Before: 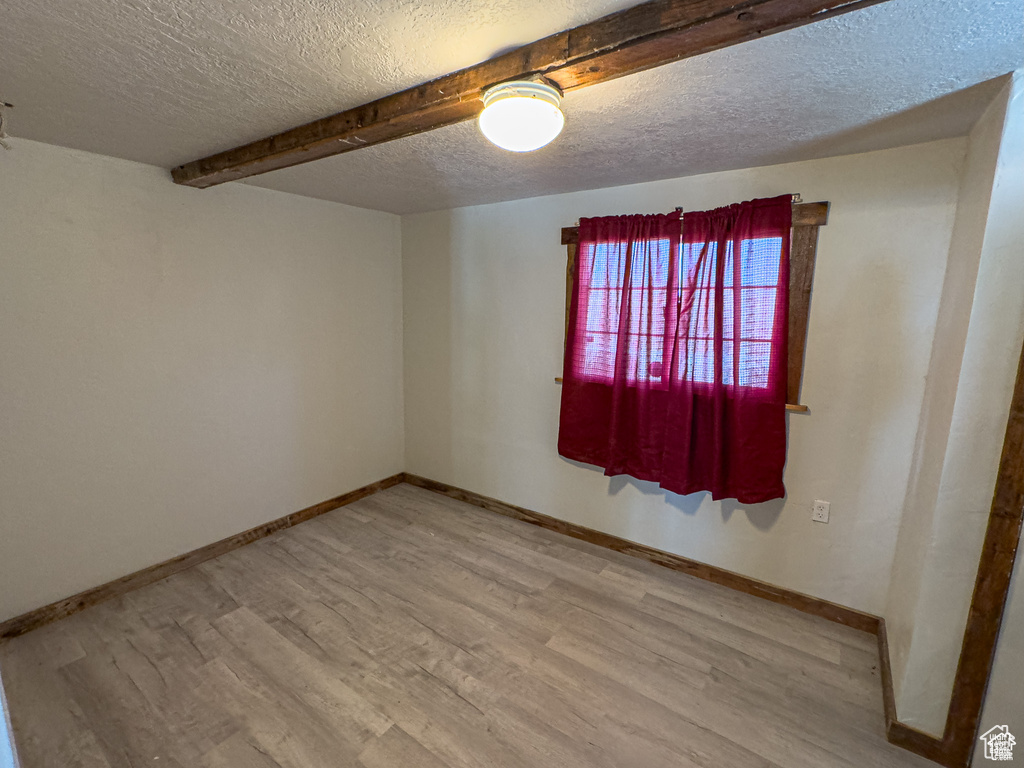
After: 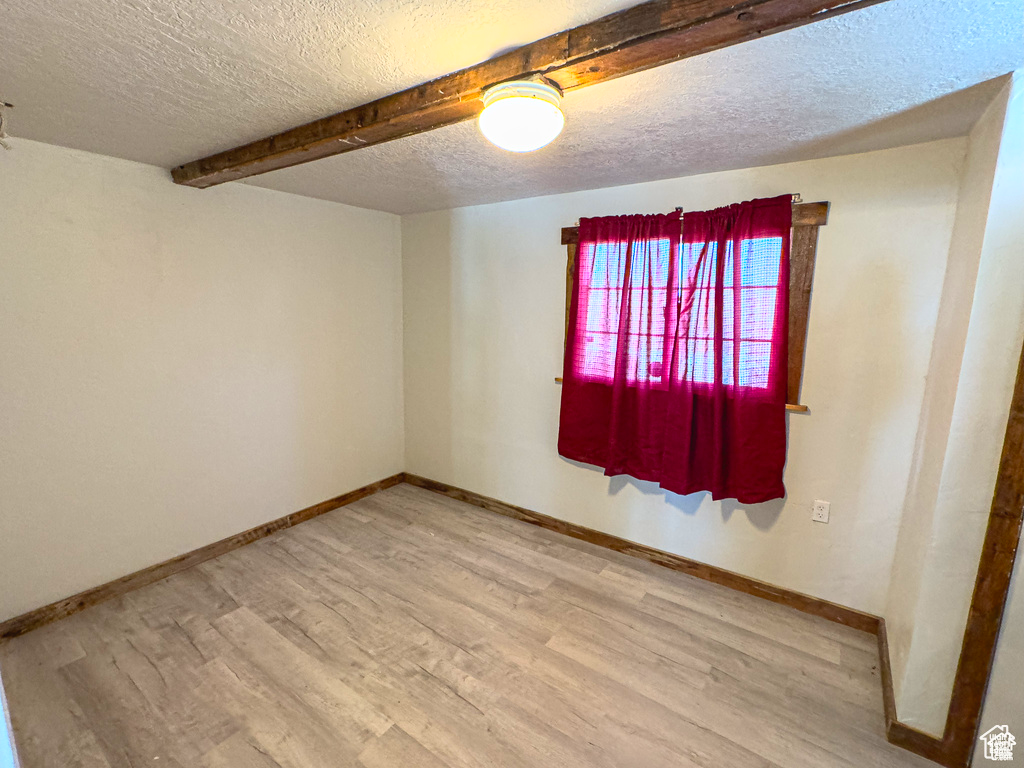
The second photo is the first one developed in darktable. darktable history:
contrast brightness saturation: contrast 0.241, brightness 0.259, saturation 0.391
